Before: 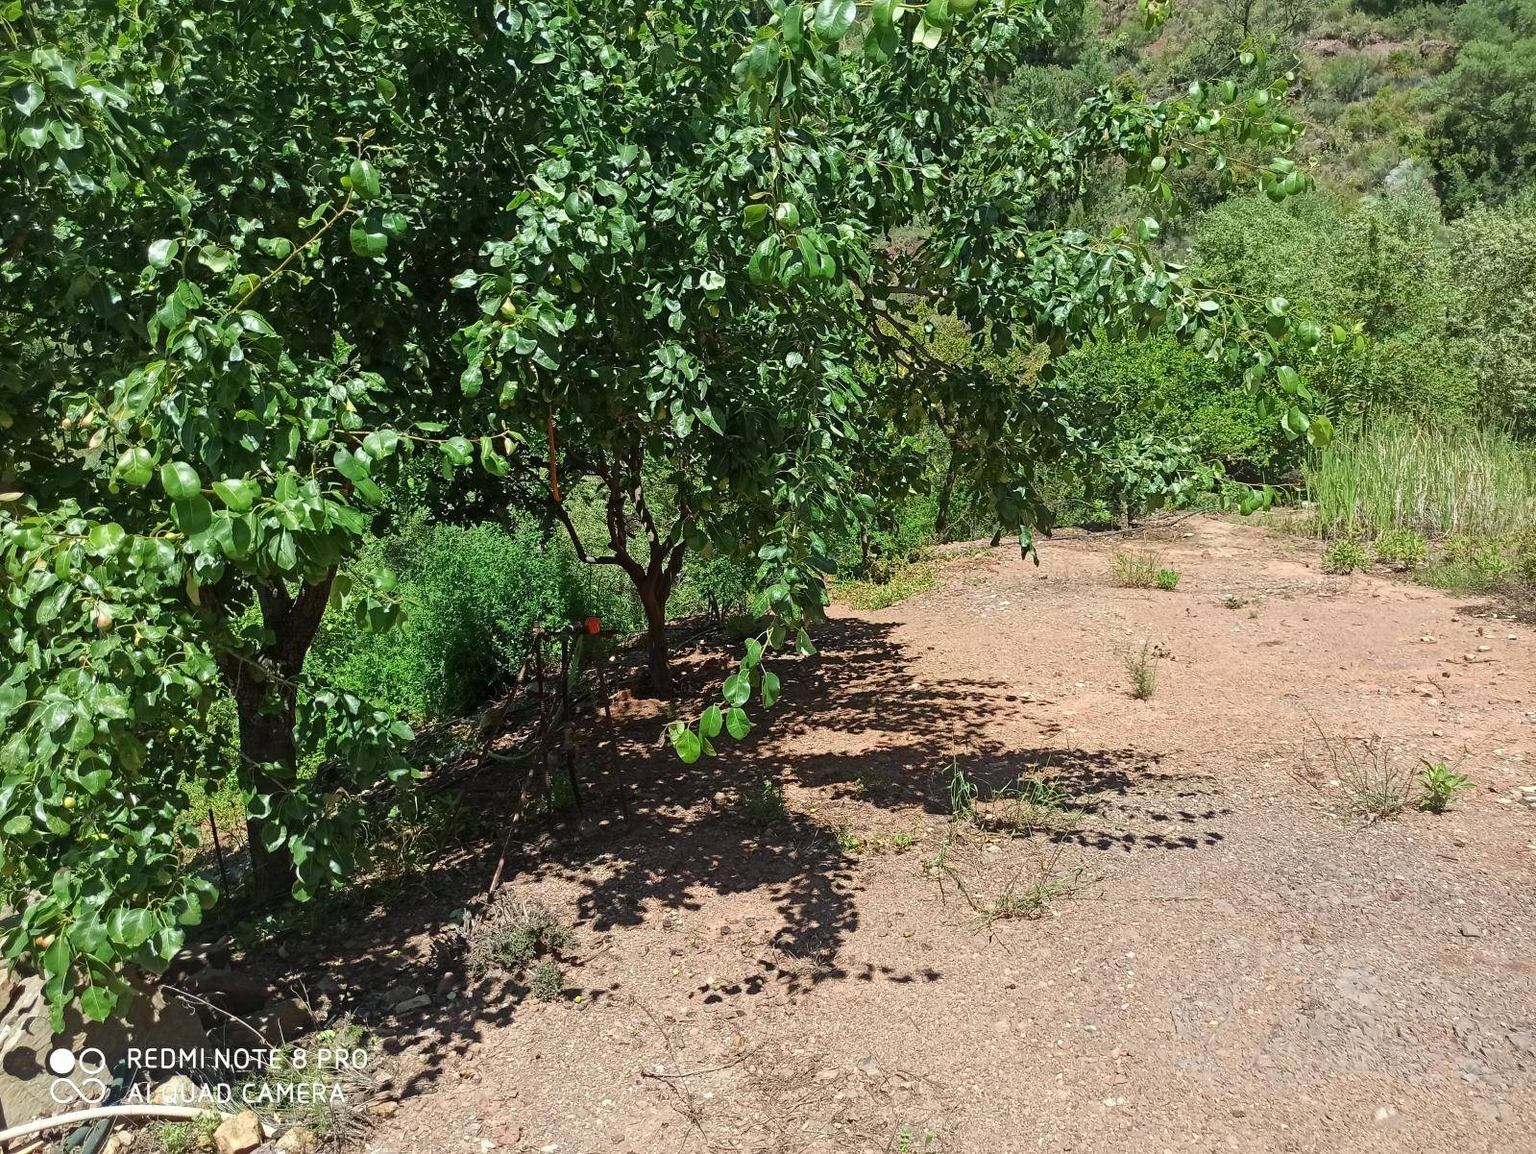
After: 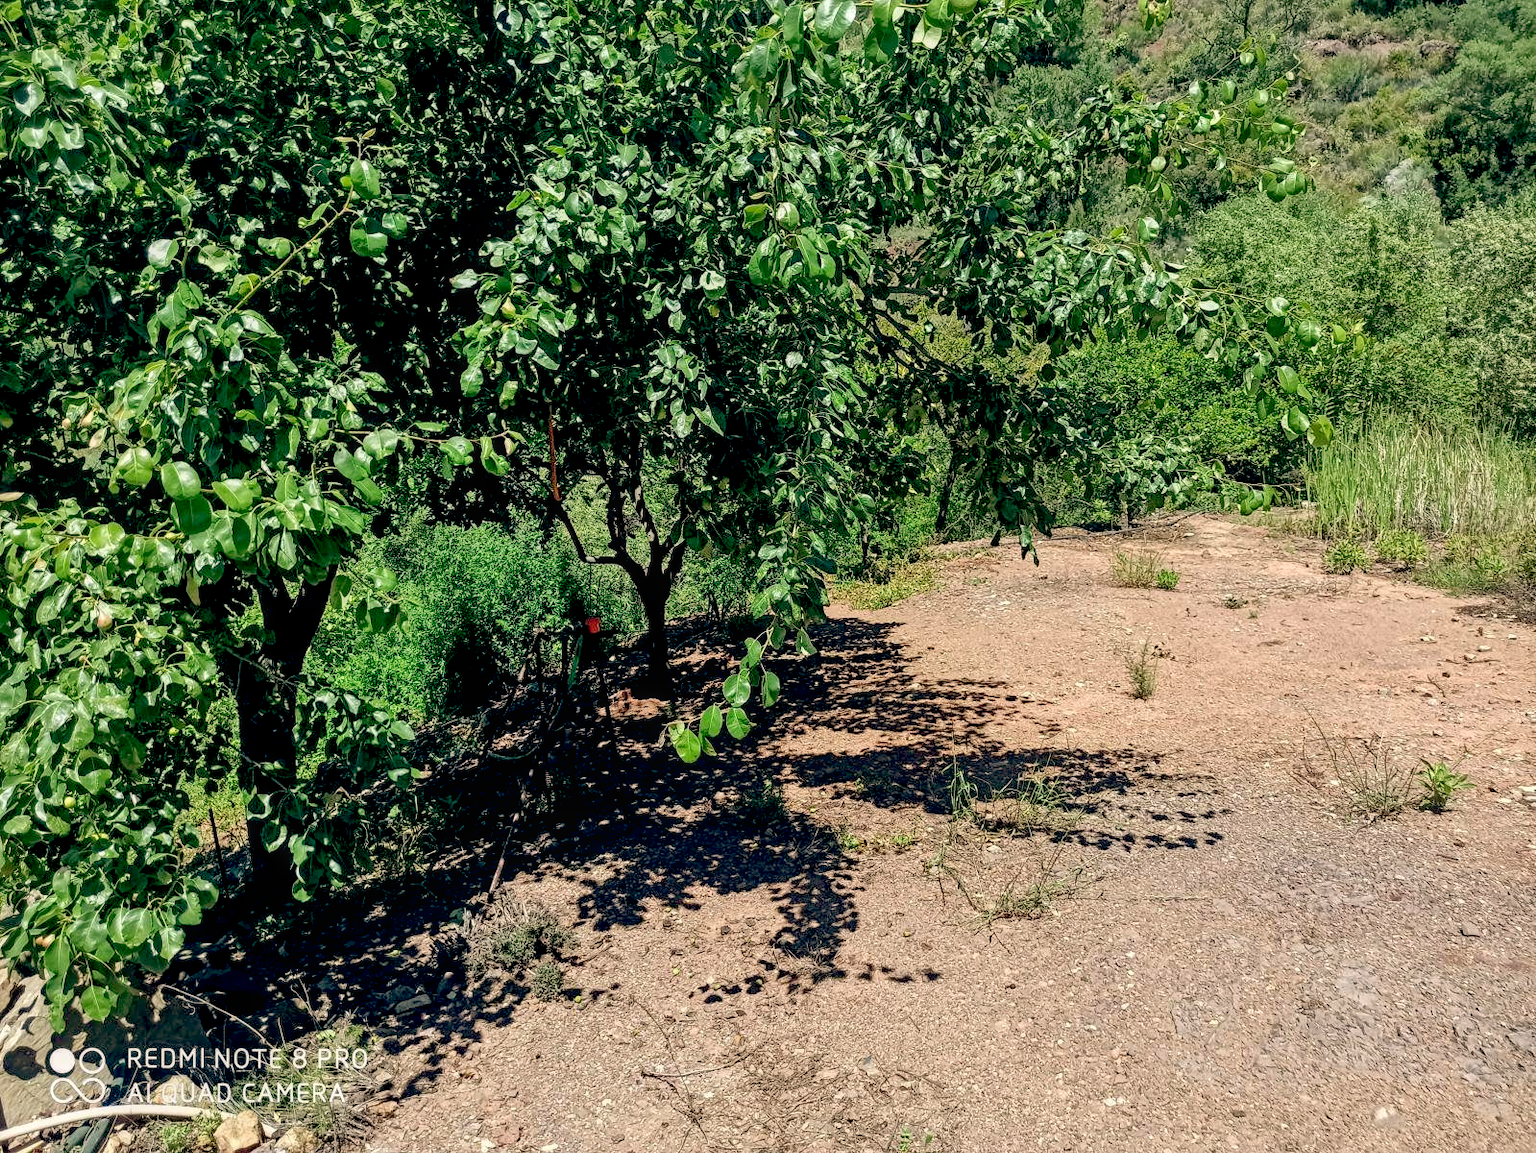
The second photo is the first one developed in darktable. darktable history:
shadows and highlights: shadows 37.27, highlights -28.18, soften with gaussian
local contrast: on, module defaults
color balance: lift [0.975, 0.993, 1, 1.015], gamma [1.1, 1, 1, 0.945], gain [1, 1.04, 1, 0.95]
